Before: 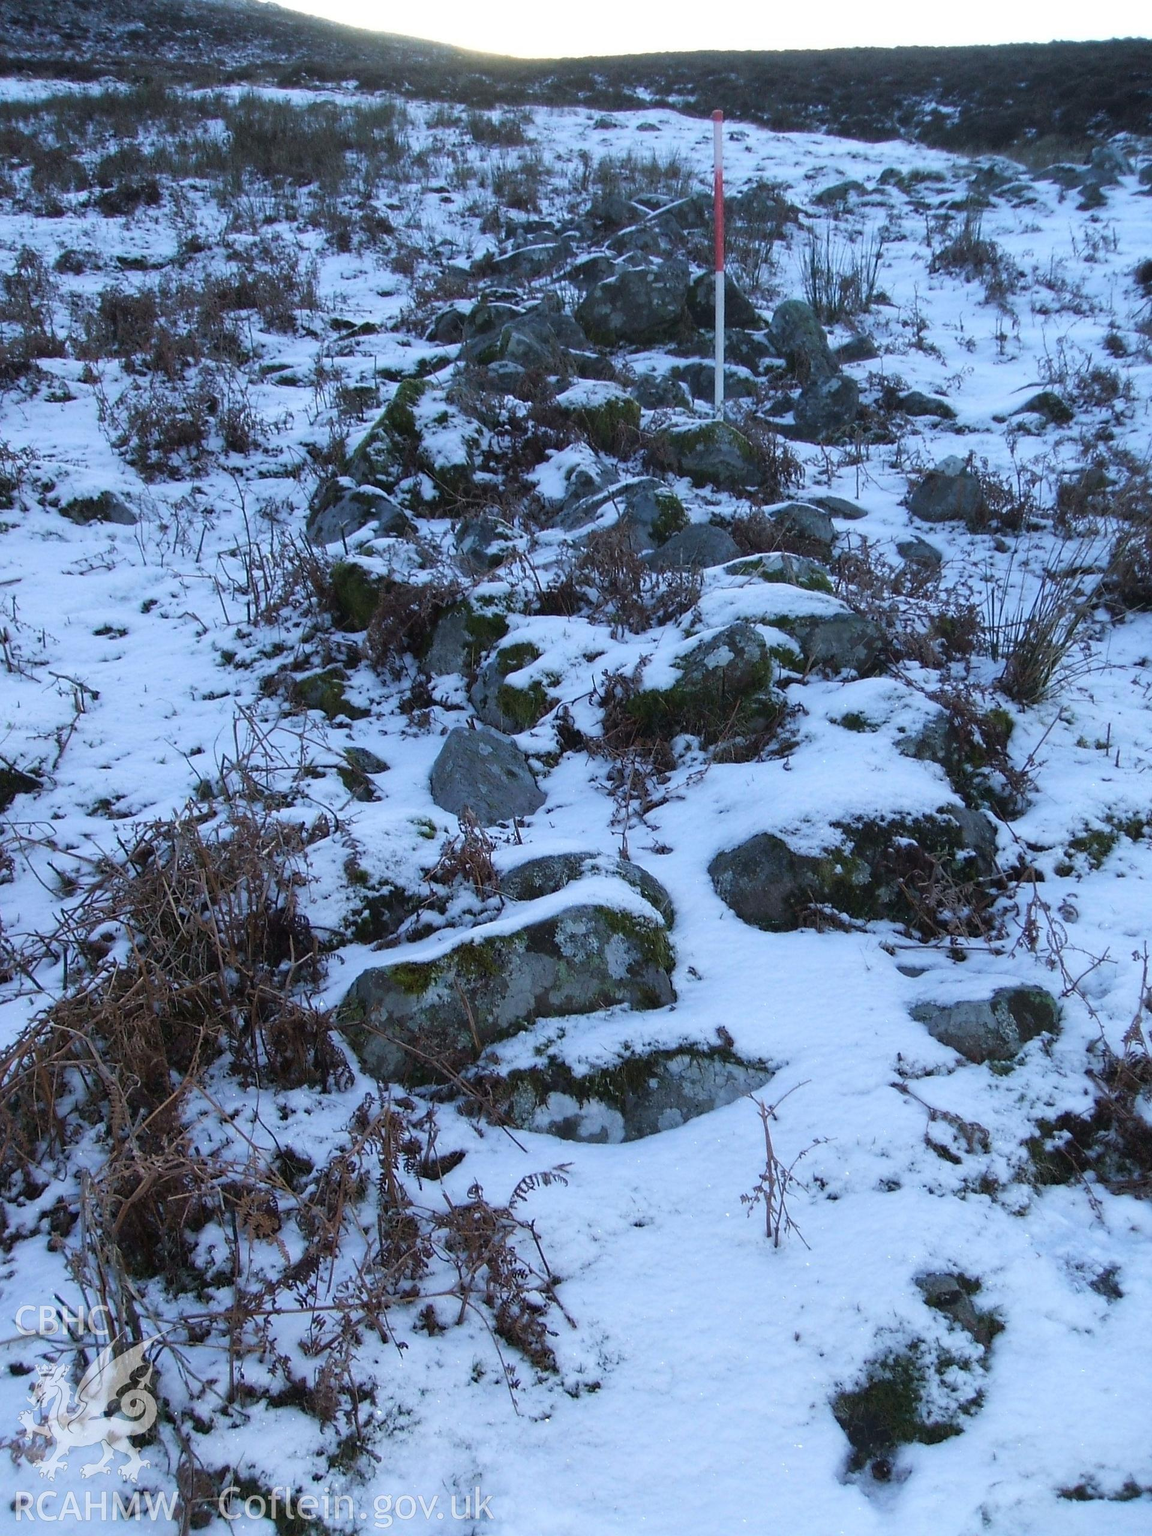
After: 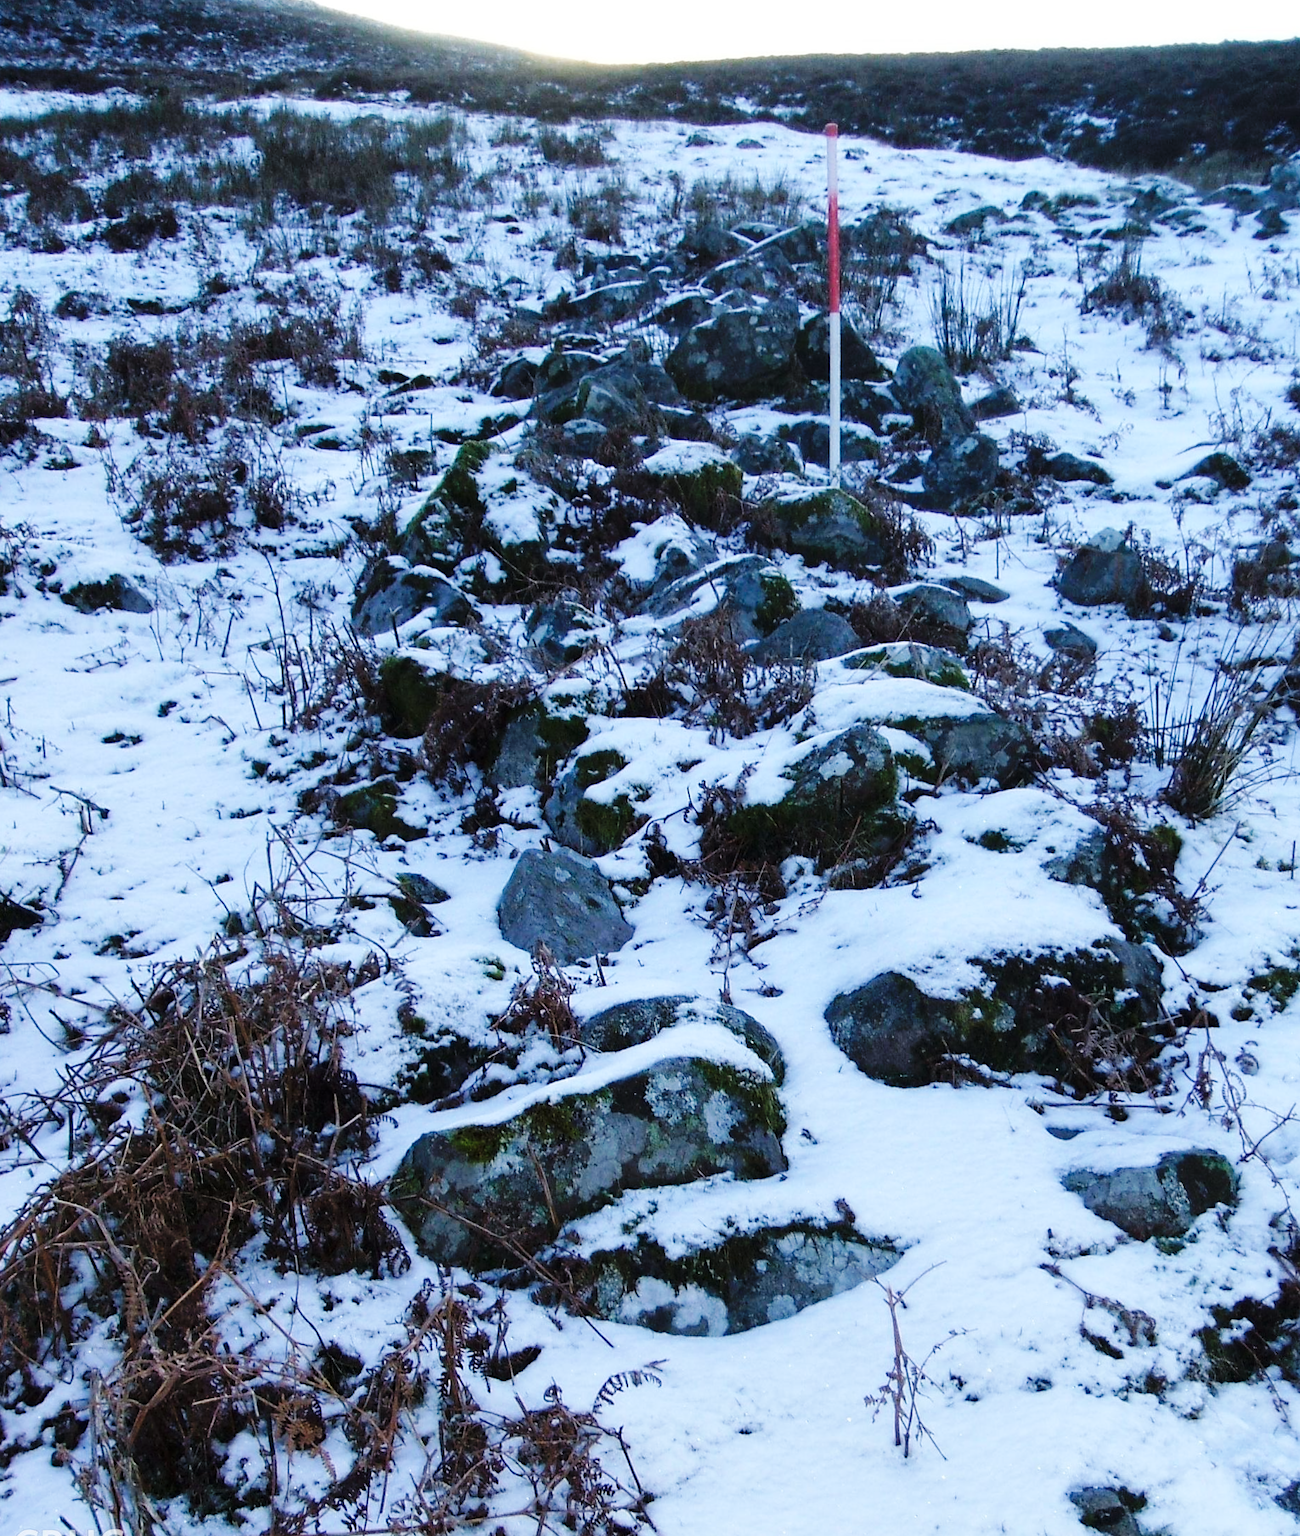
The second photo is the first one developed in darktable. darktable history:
contrast equalizer: y [[0.439, 0.44, 0.442, 0.457, 0.493, 0.498], [0.5 ×6], [0.5 ×6], [0 ×6], [0 ×6]], mix -0.199
crop and rotate: angle 0.267°, left 0.264%, right 2.865%, bottom 14.229%
base curve: curves: ch0 [(0, 0) (0.036, 0.025) (0.121, 0.166) (0.206, 0.329) (0.605, 0.79) (1, 1)], preserve colors none
